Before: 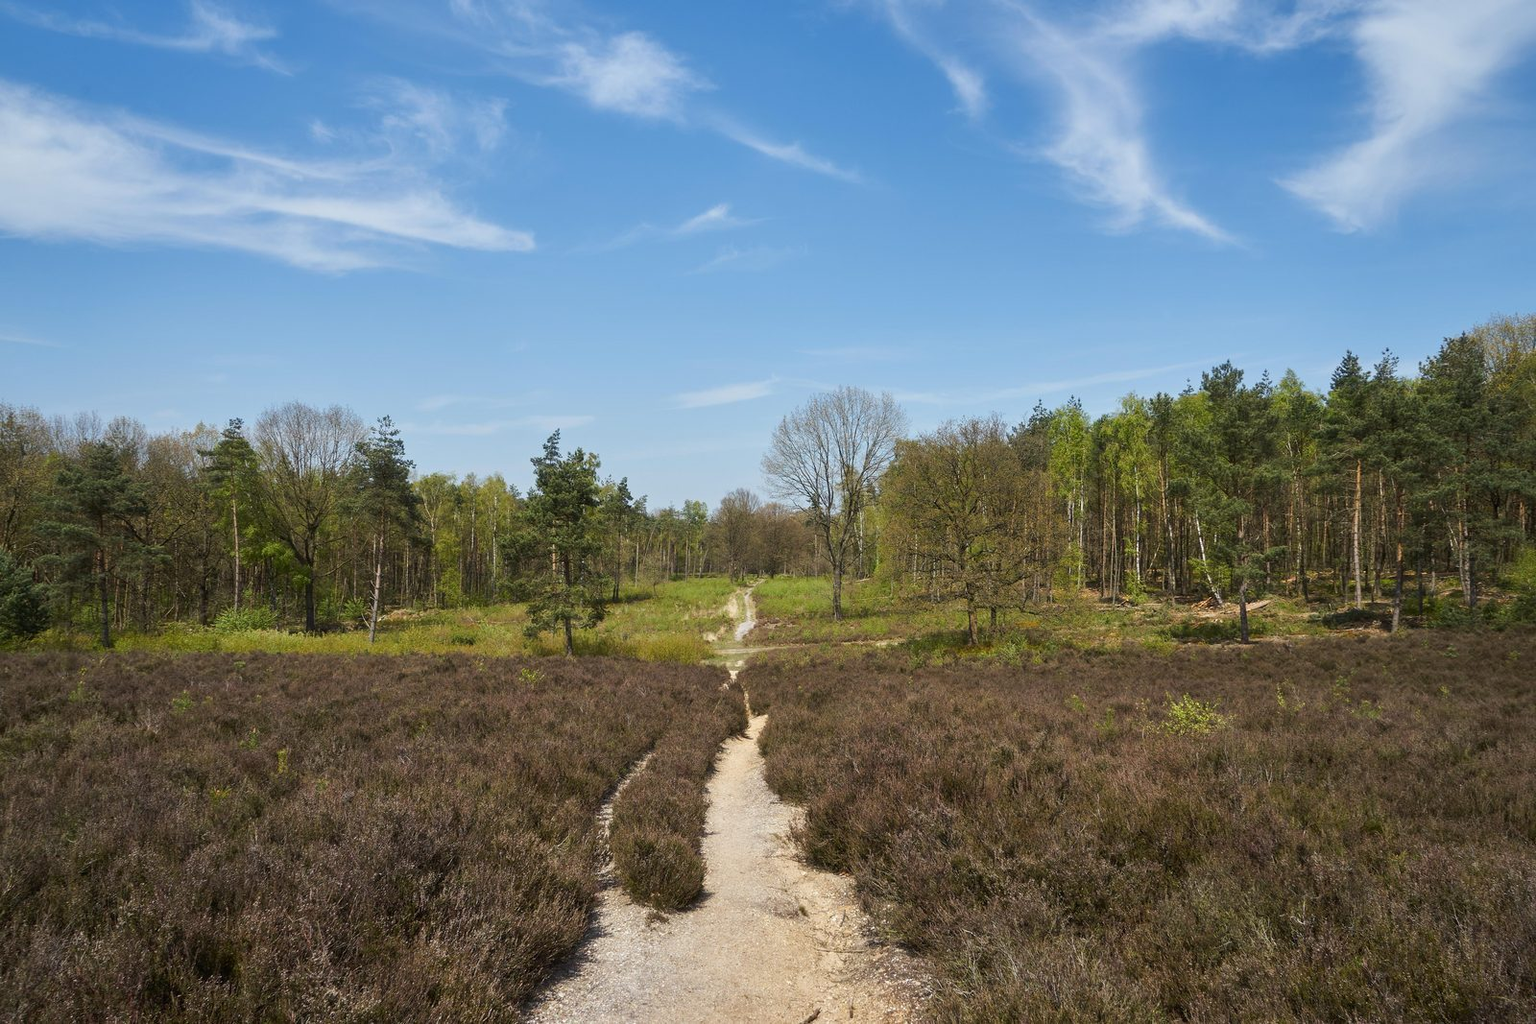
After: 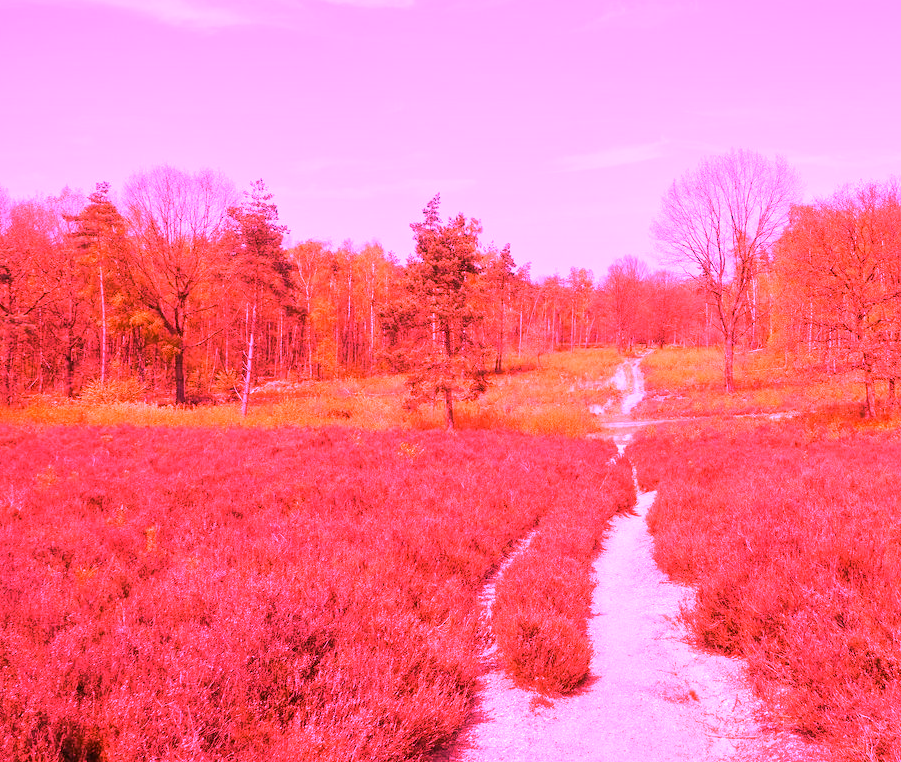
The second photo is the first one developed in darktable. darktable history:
crop: left 8.966%, top 23.852%, right 34.699%, bottom 4.703%
white balance: red 4.26, blue 1.802
